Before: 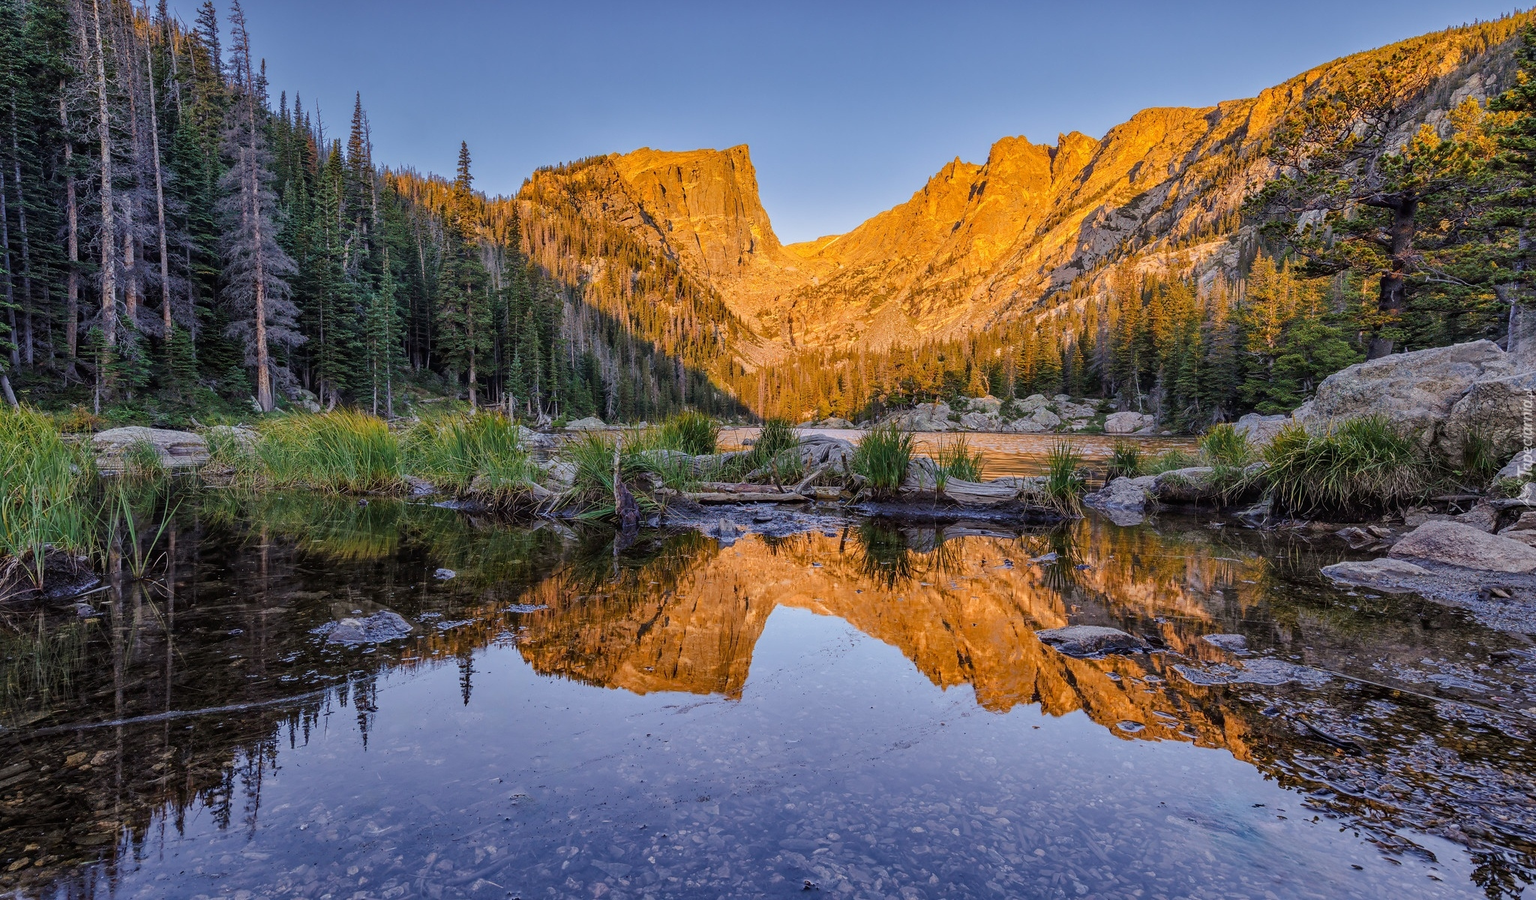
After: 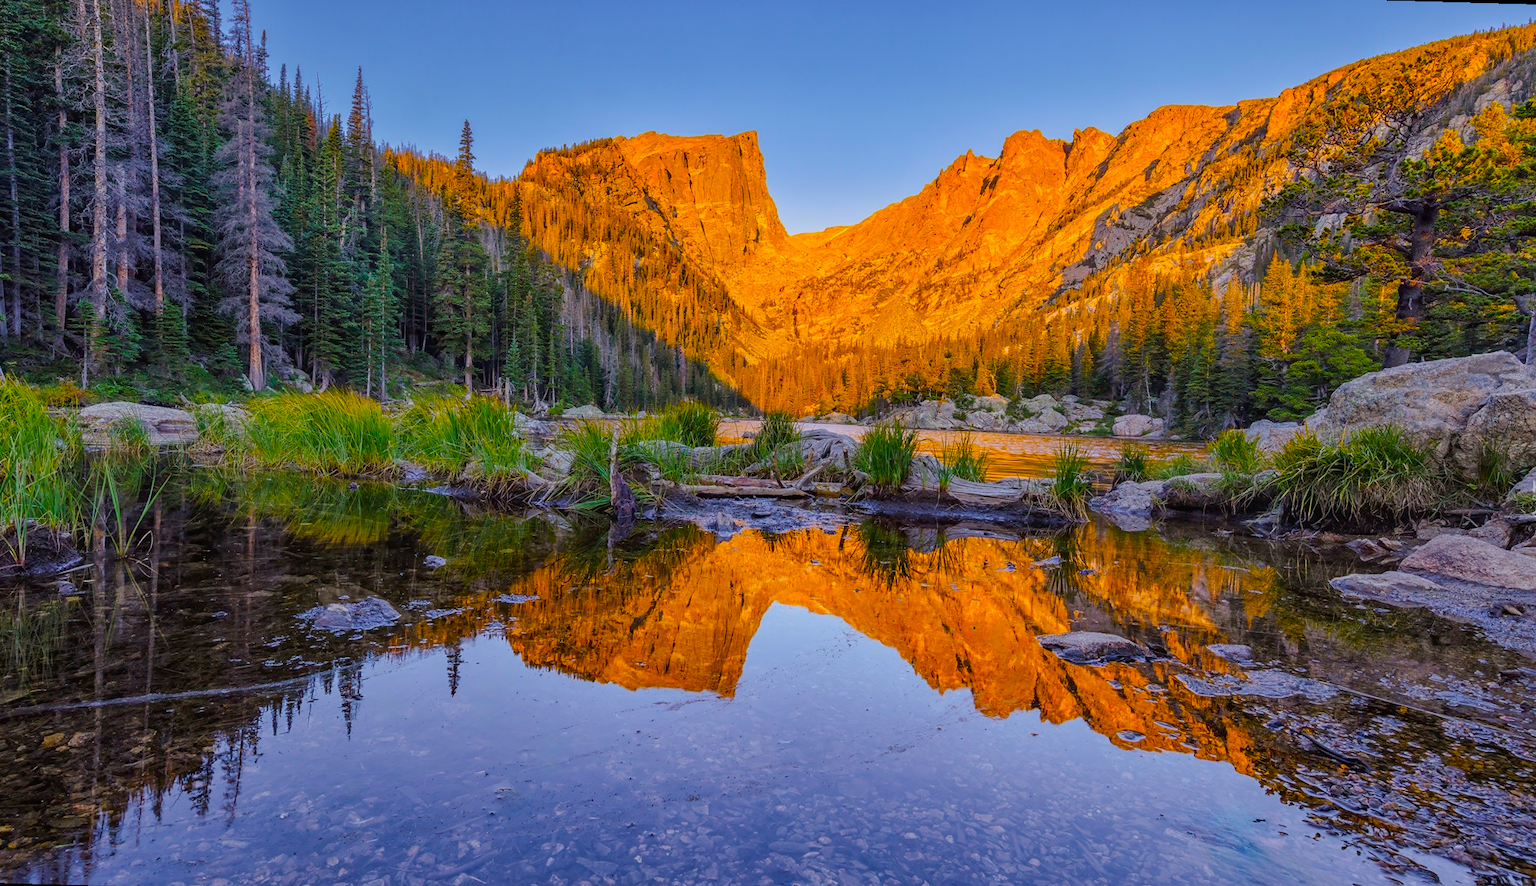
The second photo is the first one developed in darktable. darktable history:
rotate and perspective: rotation 1.57°, crop left 0.018, crop right 0.982, crop top 0.039, crop bottom 0.961
contrast brightness saturation: saturation -0.05
color balance: input saturation 134.34%, contrast -10.04%, contrast fulcrum 19.67%, output saturation 133.51%
